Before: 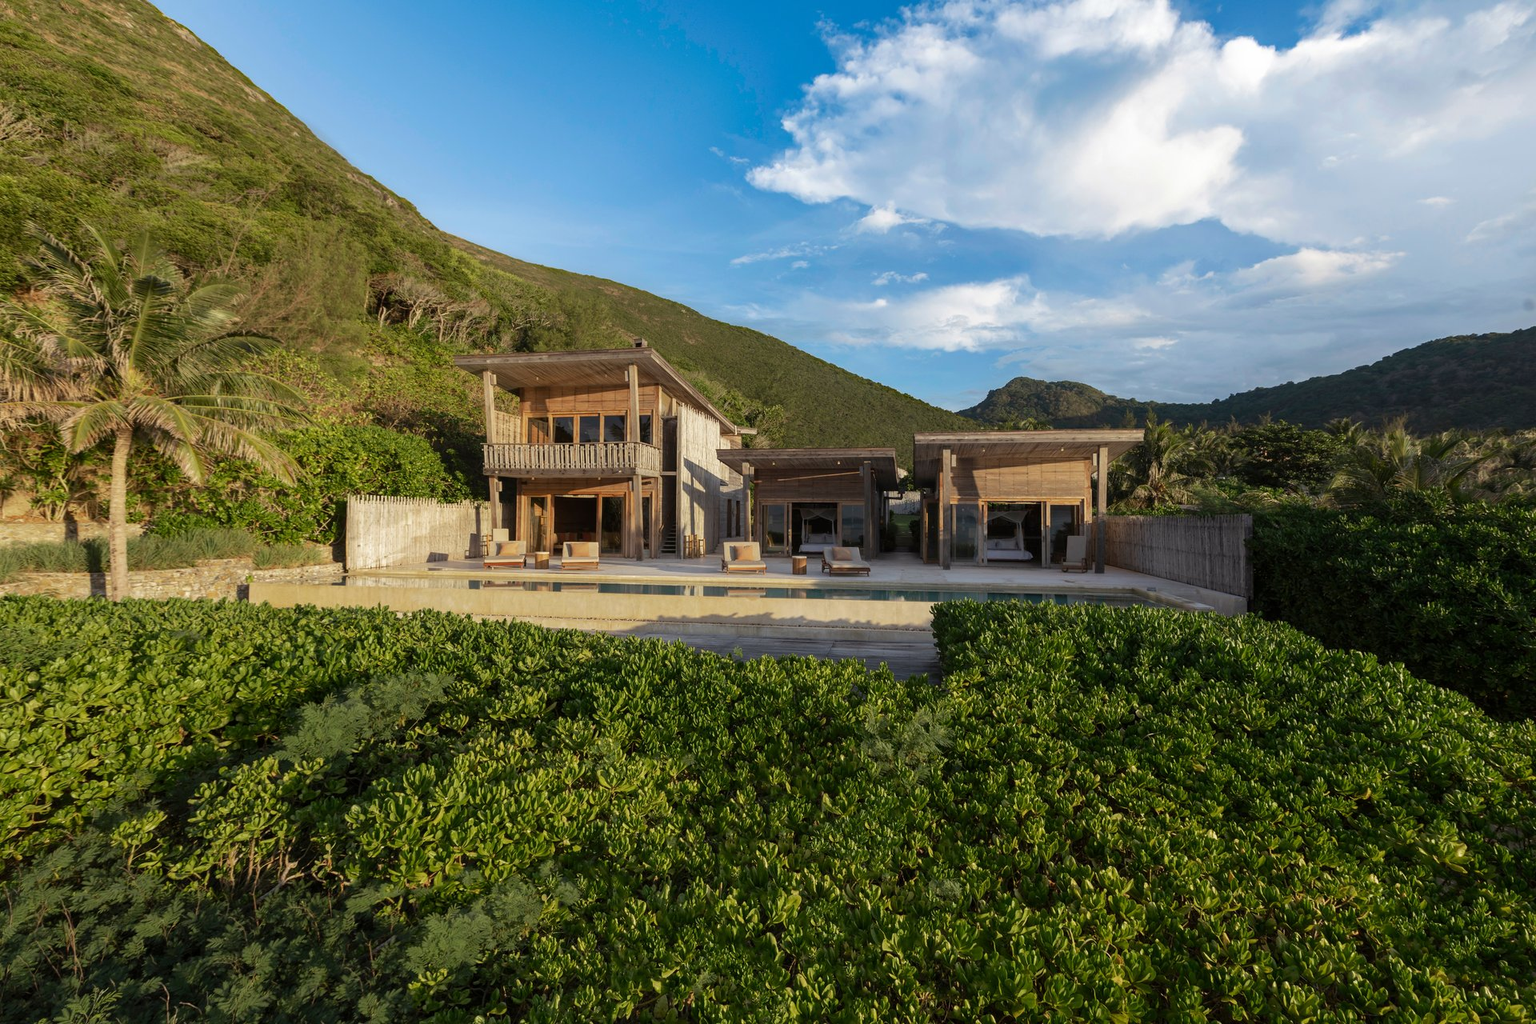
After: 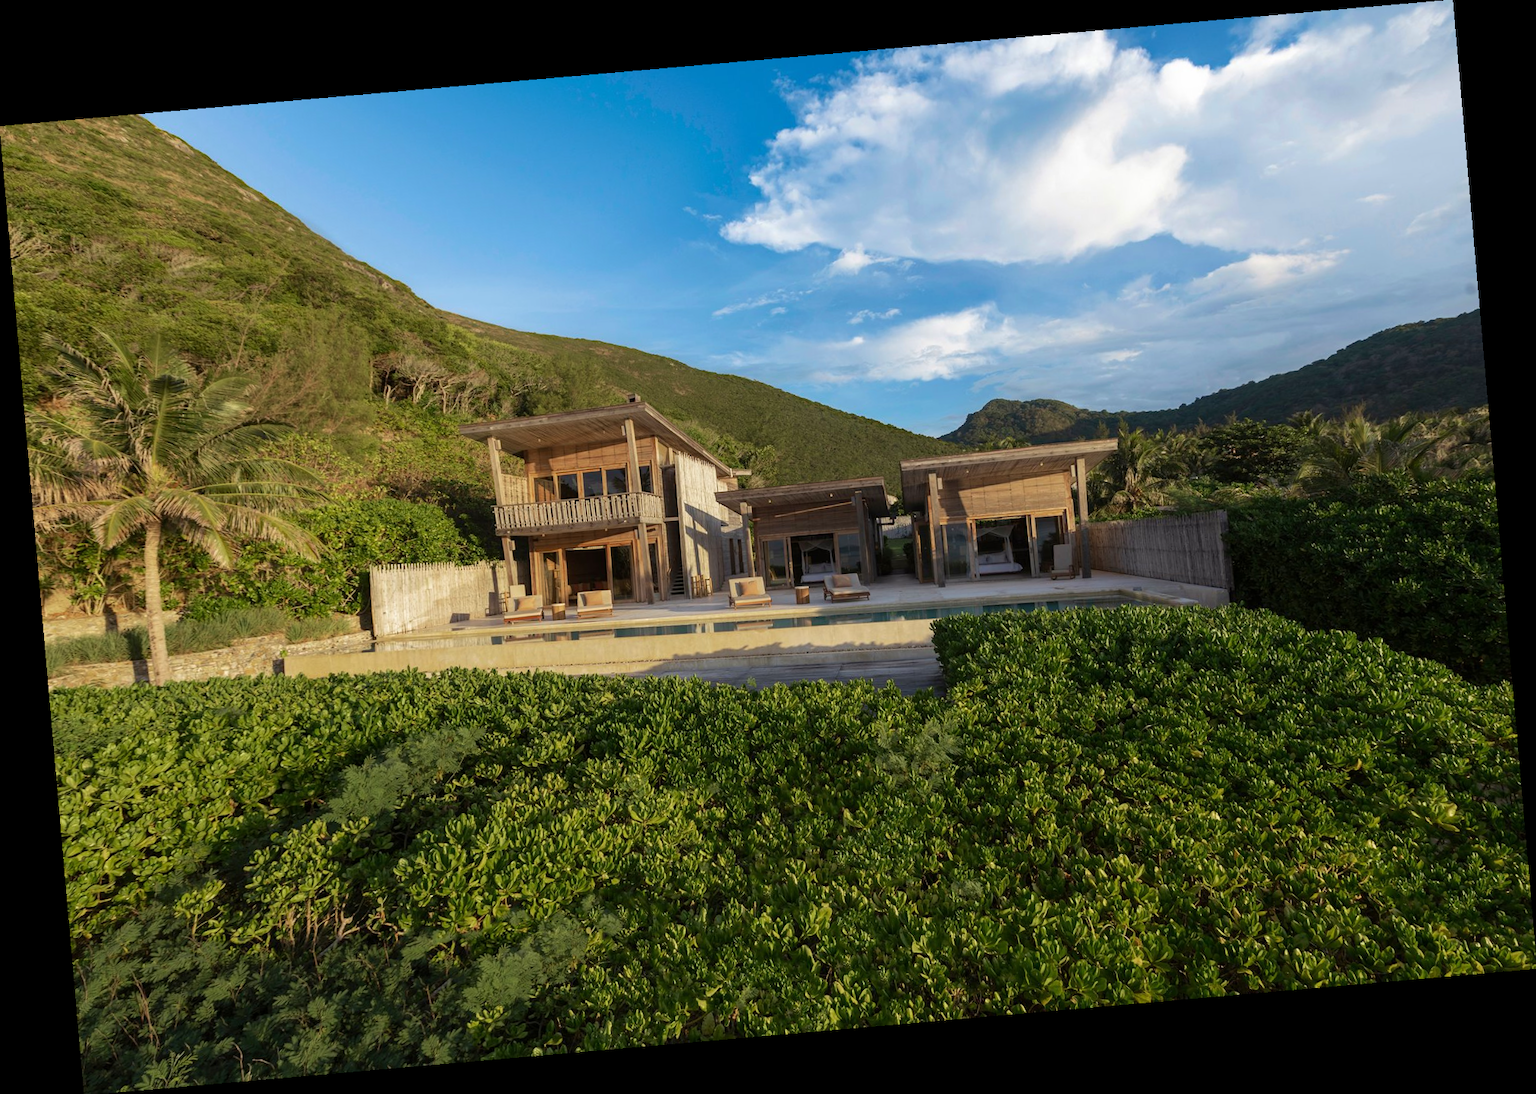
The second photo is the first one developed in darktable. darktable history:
rotate and perspective: rotation -4.98°, automatic cropping off
velvia: strength 15%
